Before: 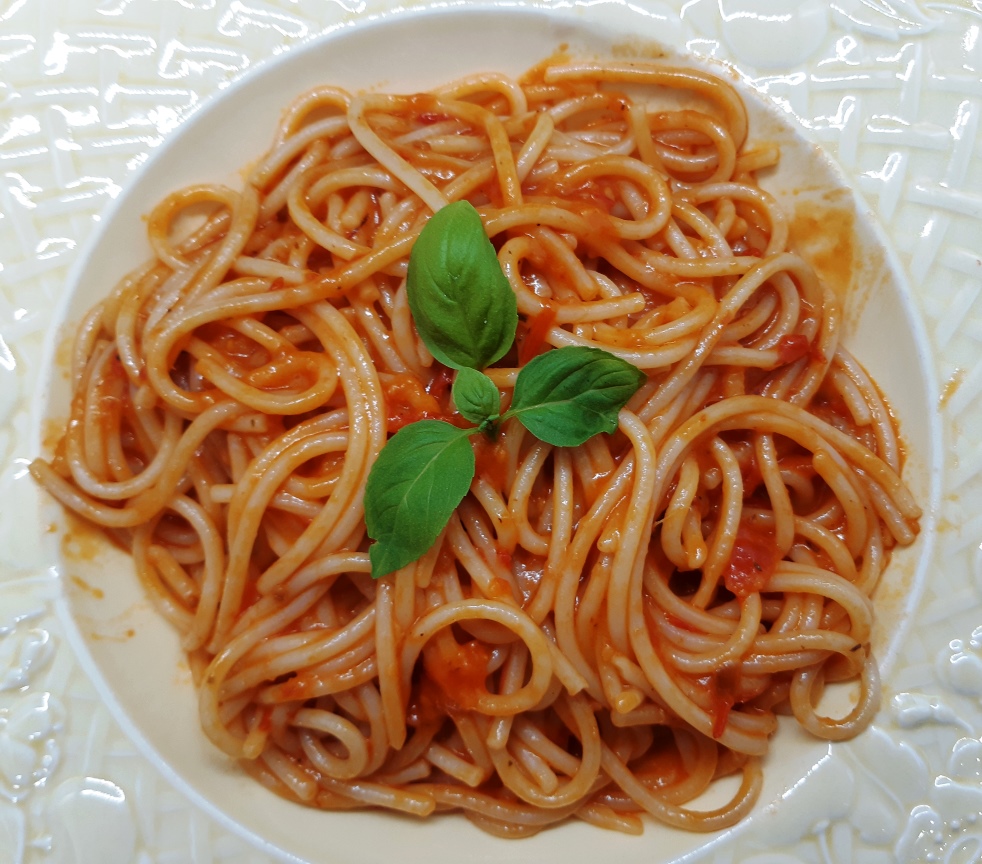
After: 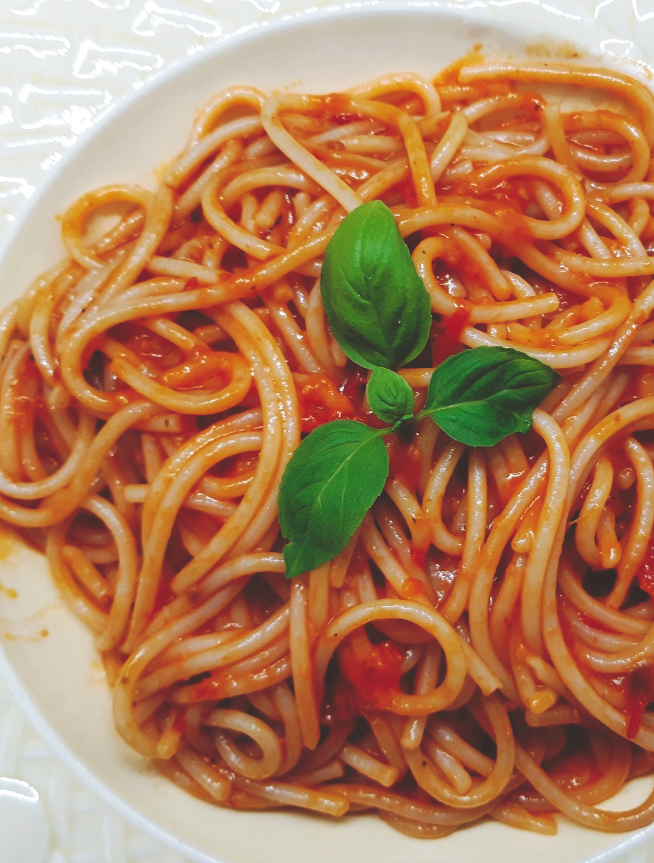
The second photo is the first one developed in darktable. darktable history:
crop and rotate: left 8.786%, right 24.548%
tone curve: curves: ch0 [(0, 0) (0.003, 0.169) (0.011, 0.173) (0.025, 0.177) (0.044, 0.184) (0.069, 0.191) (0.1, 0.199) (0.136, 0.206) (0.177, 0.221) (0.224, 0.248) (0.277, 0.284) (0.335, 0.344) (0.399, 0.413) (0.468, 0.497) (0.543, 0.594) (0.623, 0.691) (0.709, 0.779) (0.801, 0.868) (0.898, 0.931) (1, 1)], preserve colors none
color balance: on, module defaults
